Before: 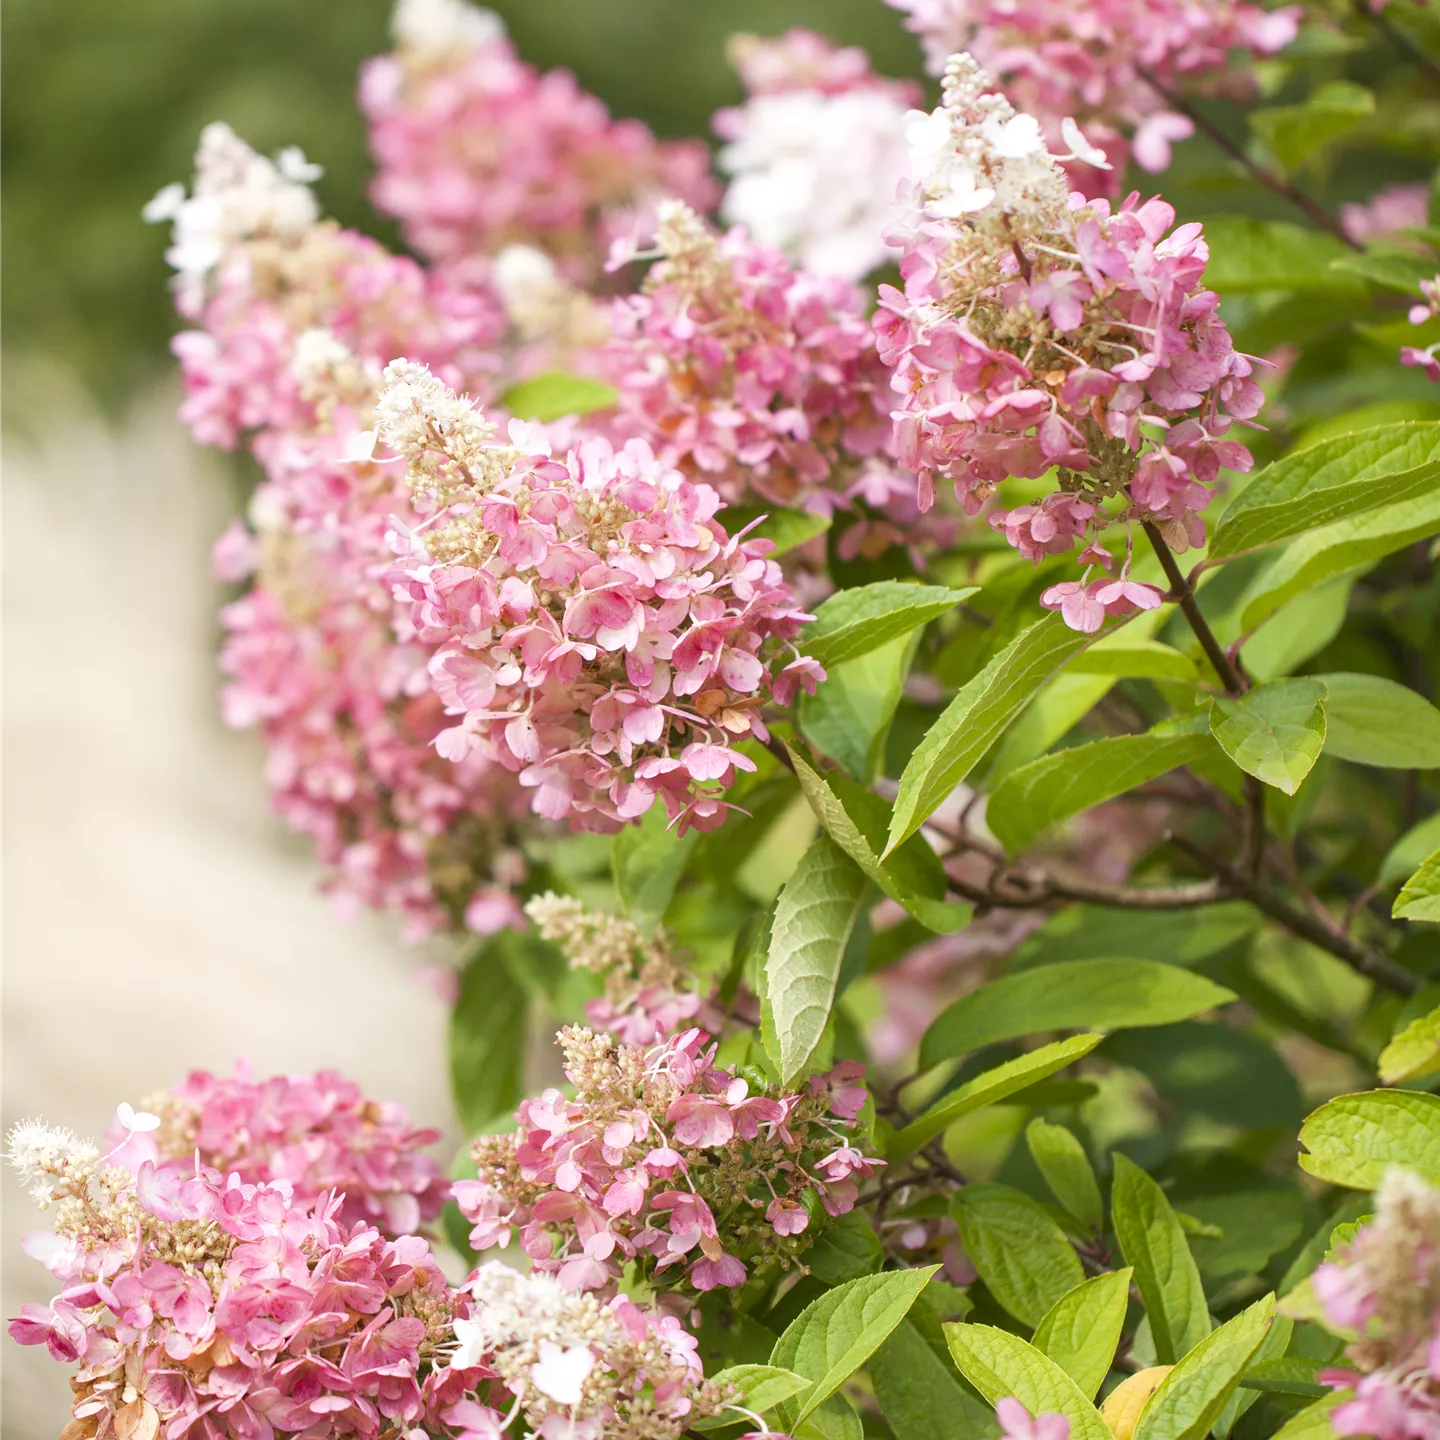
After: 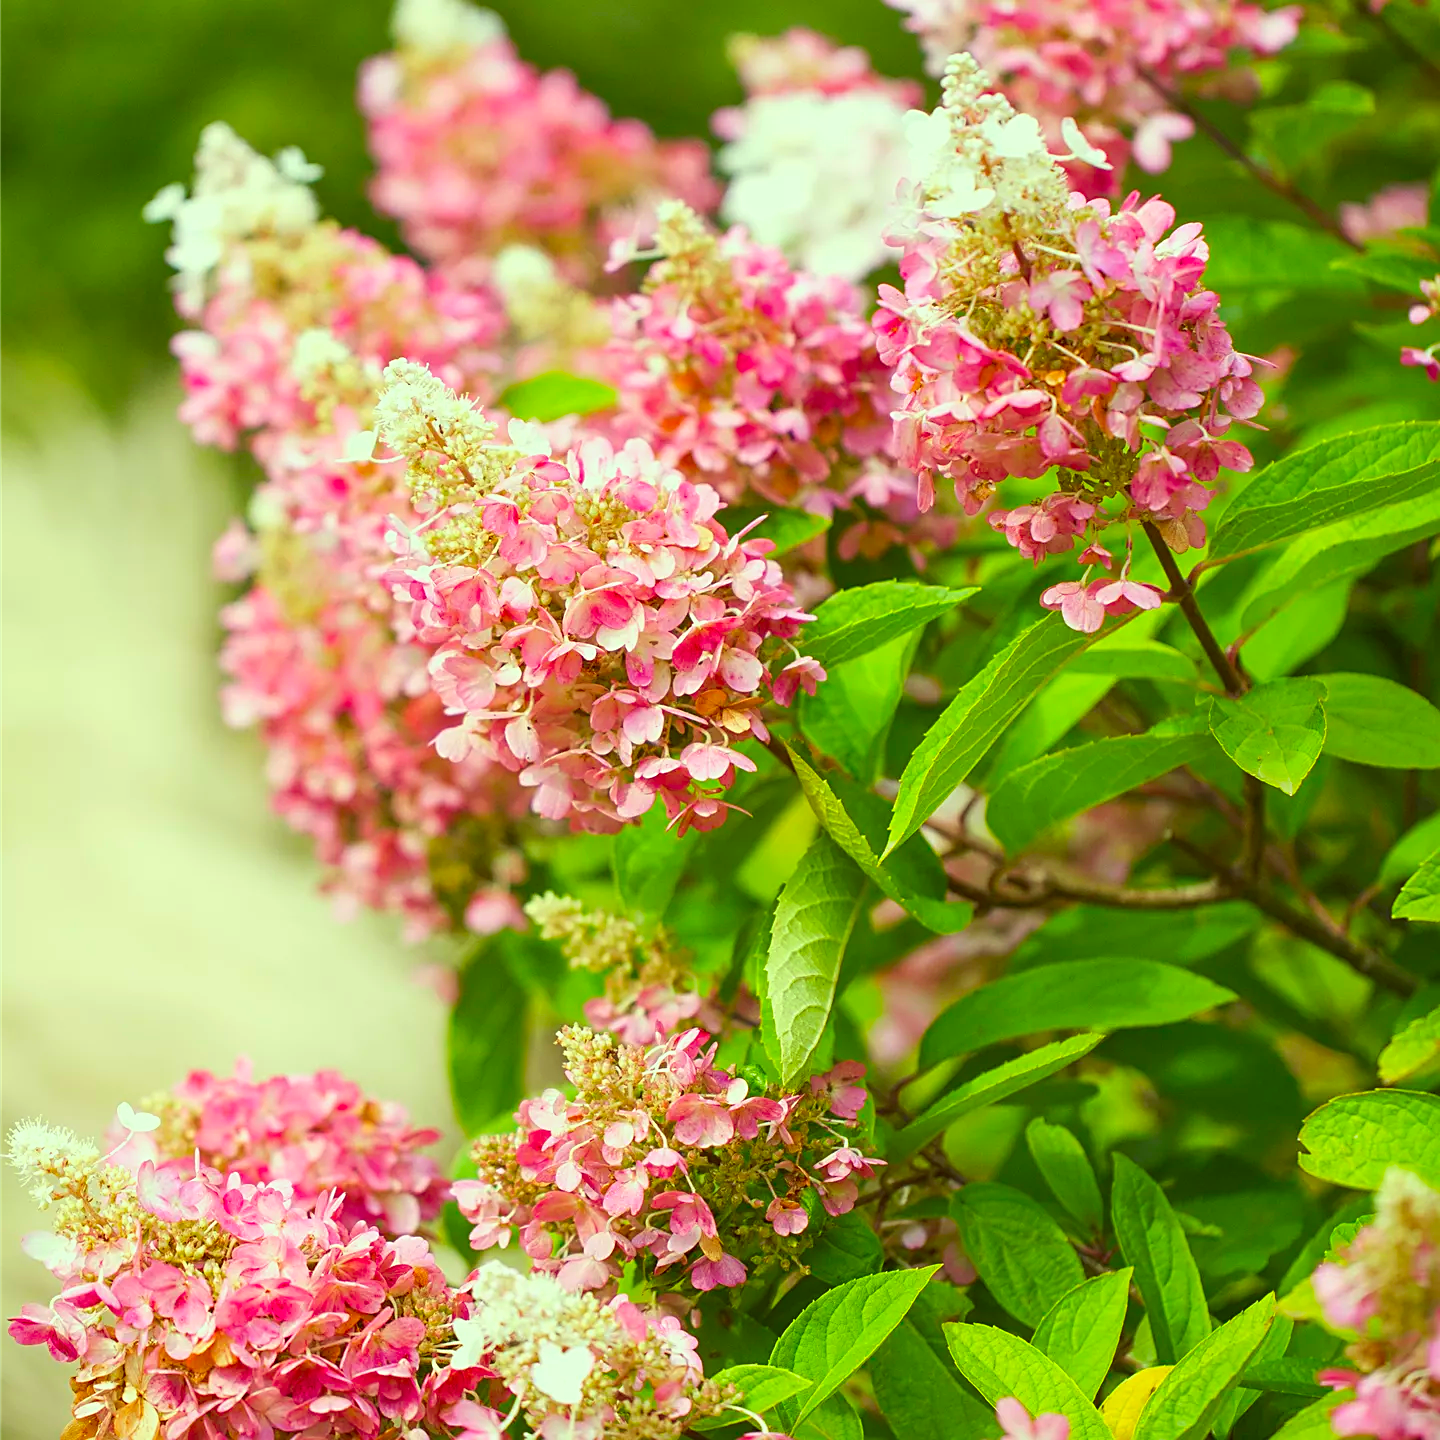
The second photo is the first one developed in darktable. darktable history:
color correction: highlights a* -10.77, highlights b* 9.8, saturation 1.72
sharpen: on, module defaults
